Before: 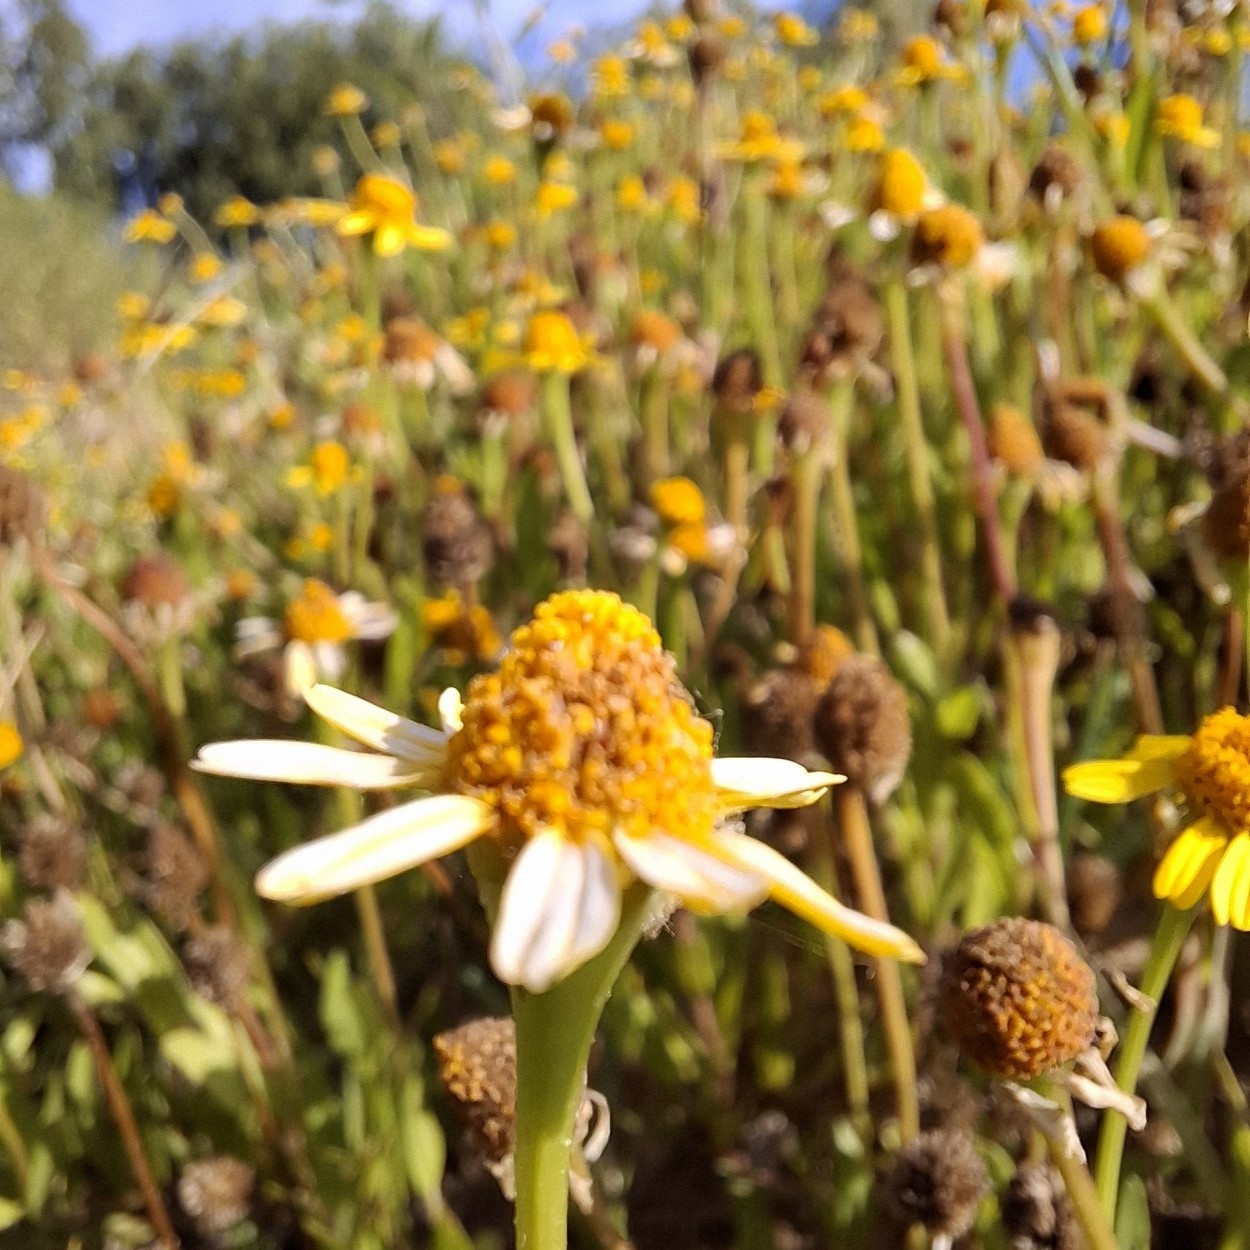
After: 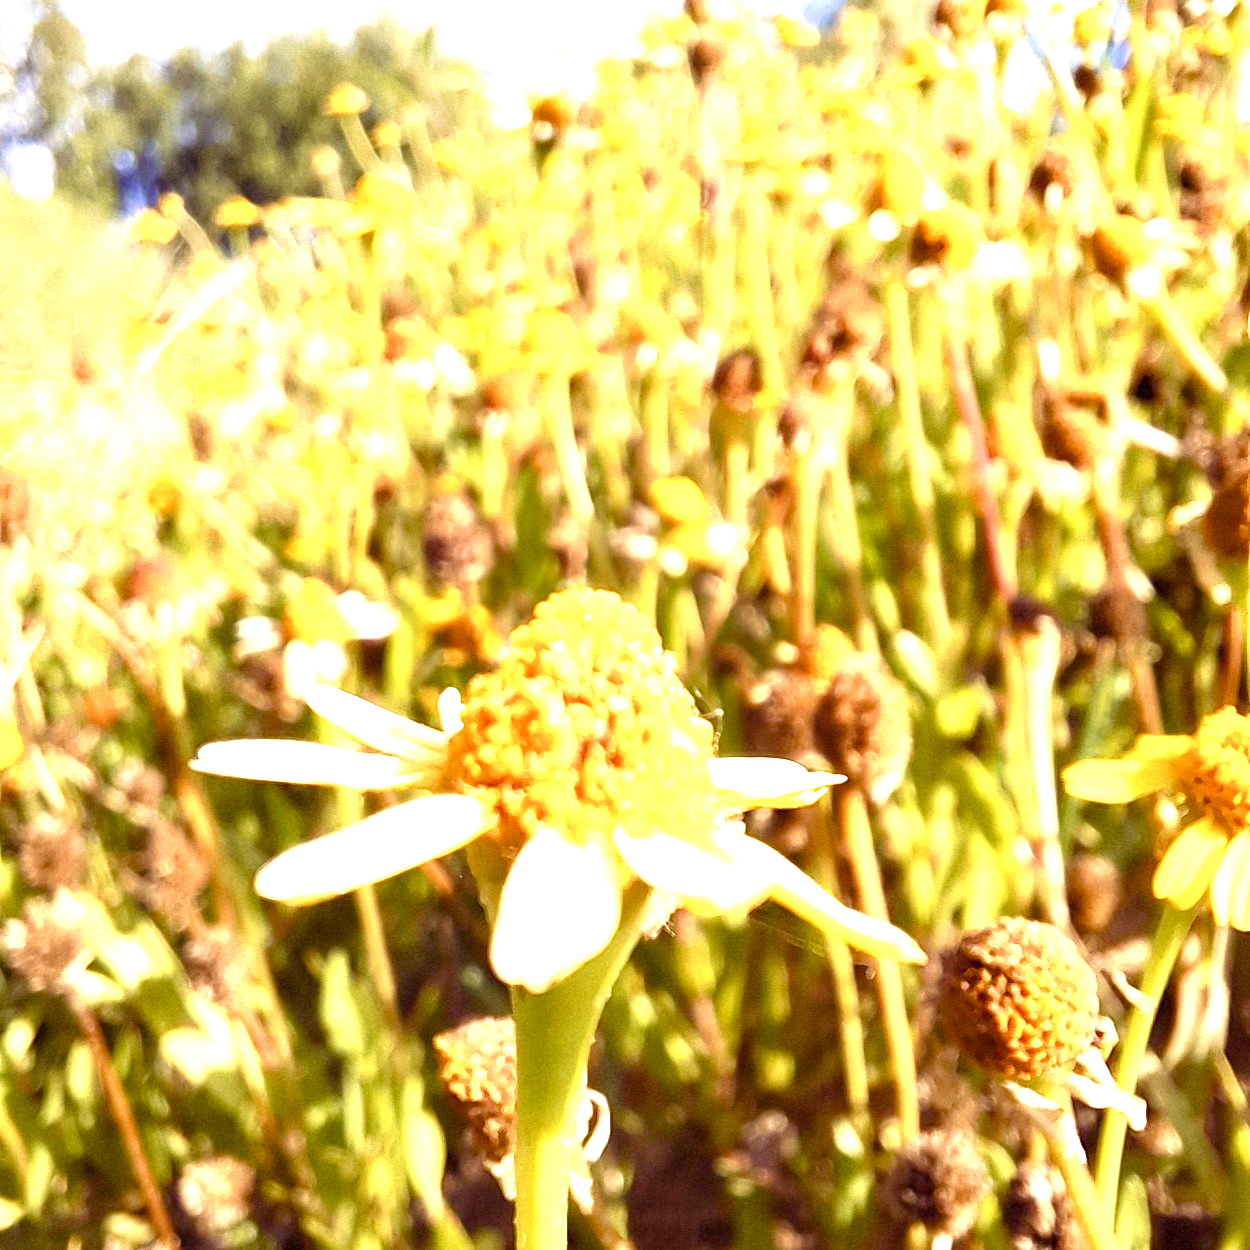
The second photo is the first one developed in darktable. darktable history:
velvia: on, module defaults
exposure: black level correction 0, exposure 1.912 EV, compensate highlight preservation false
color balance rgb: shadows lift › luminance 0.335%, shadows lift › chroma 6.962%, shadows lift › hue 298.47°, highlights gain › chroma 3.046%, highlights gain › hue 76.11°, perceptual saturation grading › global saturation 20%, perceptual saturation grading › highlights -25.496%, perceptual saturation grading › shadows 49.854%
